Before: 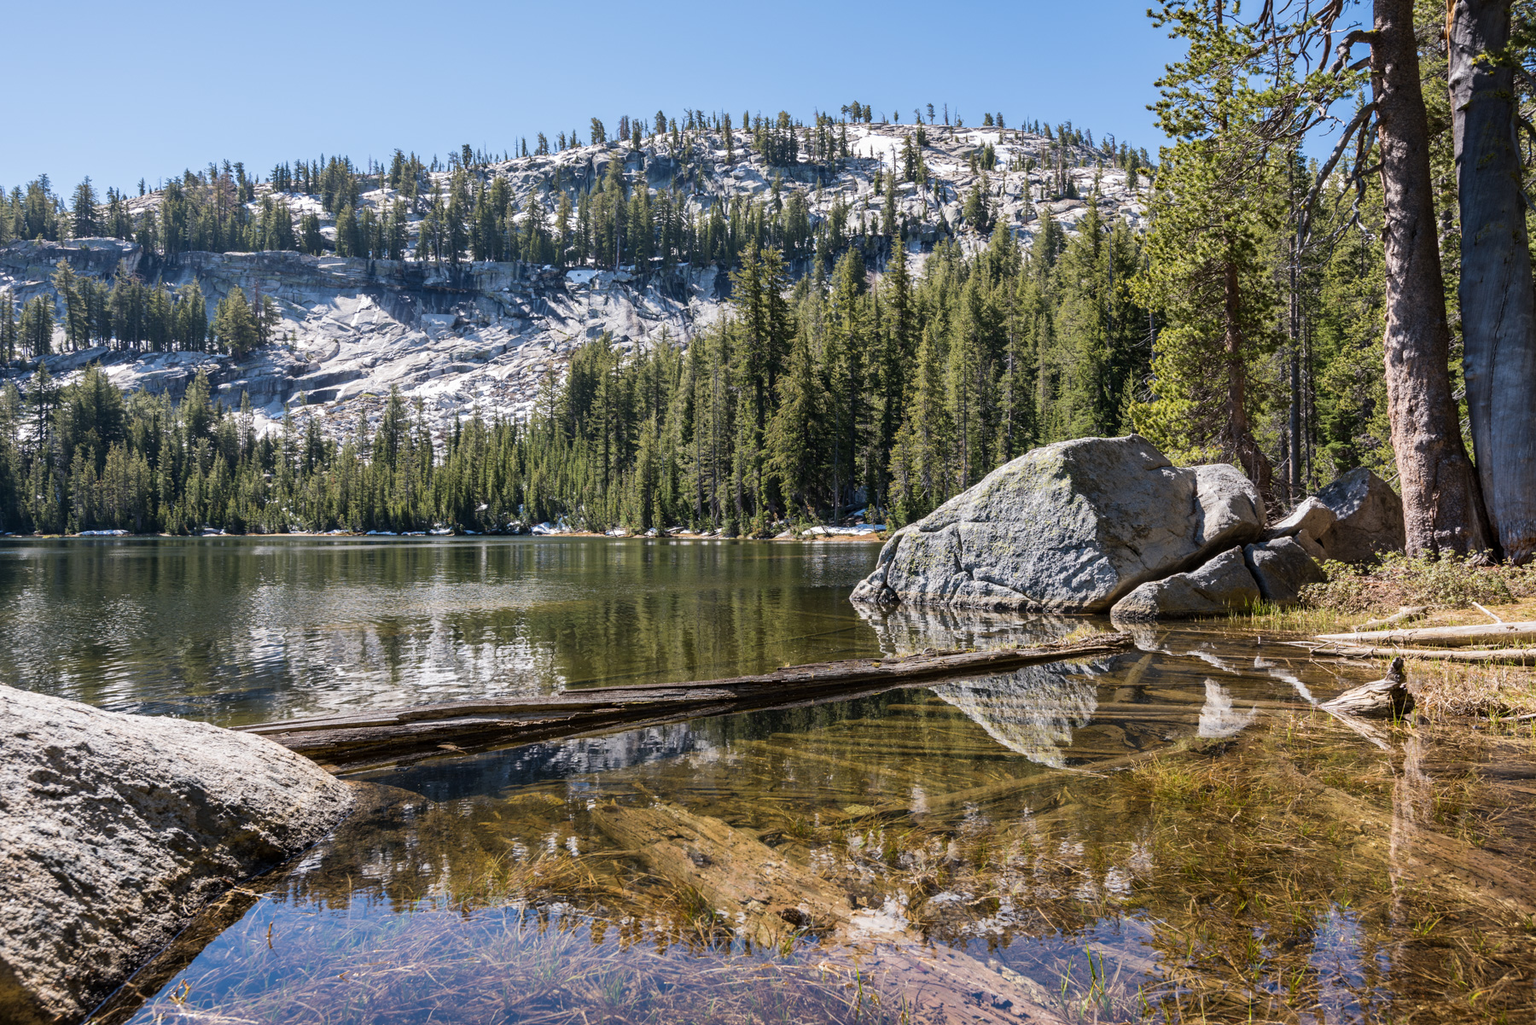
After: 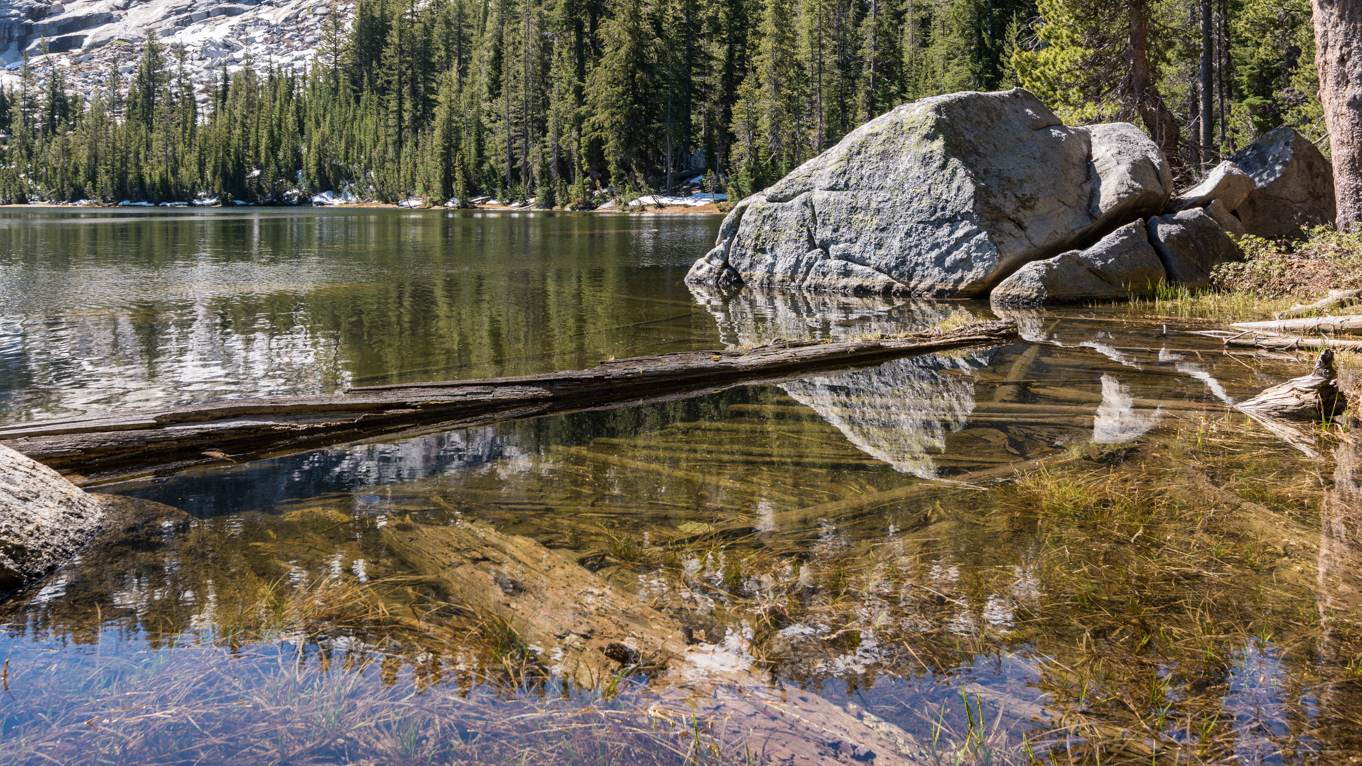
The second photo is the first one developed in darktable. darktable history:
tone equalizer: -8 EV 0.06 EV, smoothing diameter 25%, edges refinement/feathering 10, preserve details guided filter
crop and rotate: left 17.299%, top 35.115%, right 7.015%, bottom 1.024%
